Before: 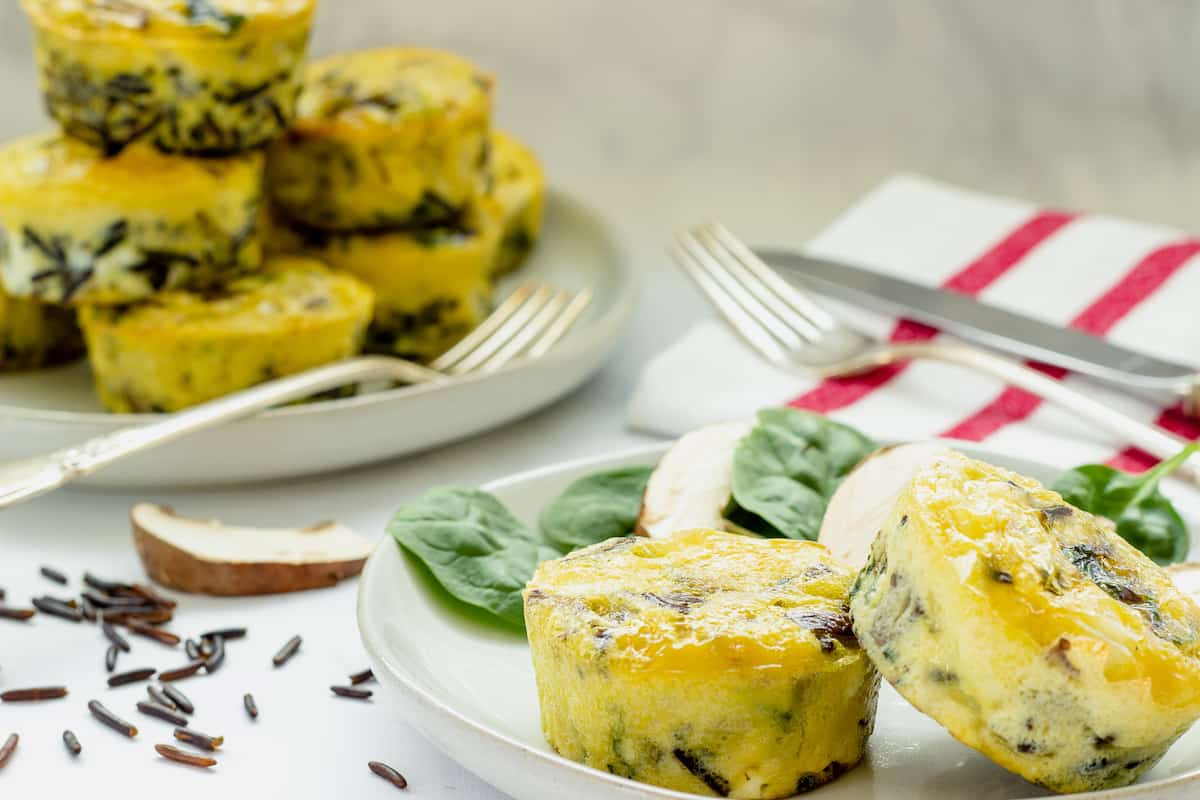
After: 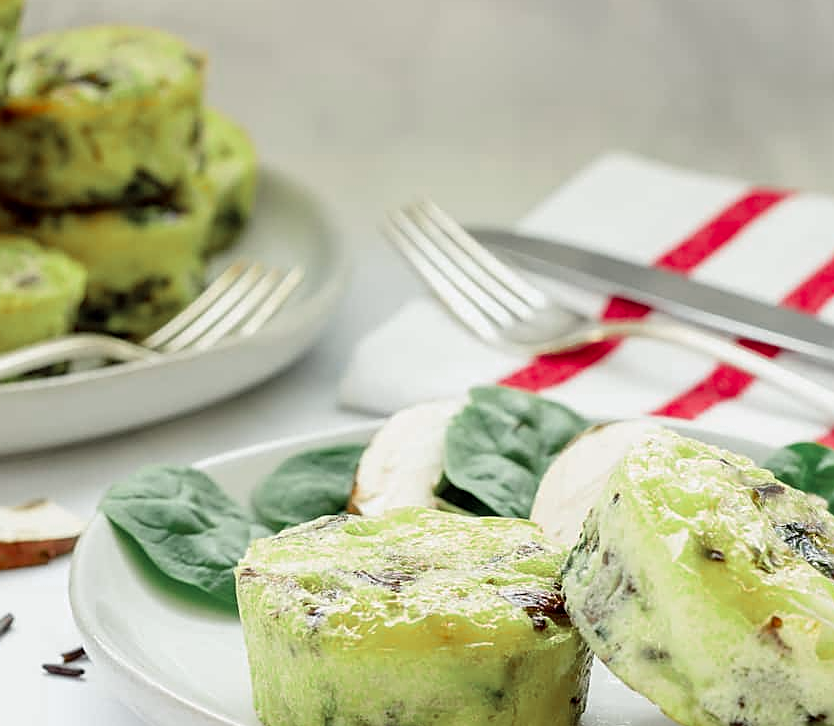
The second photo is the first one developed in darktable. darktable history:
crop and rotate: left 24.034%, top 2.838%, right 6.406%, bottom 6.299%
color zones: curves: ch0 [(0, 0.466) (0.128, 0.466) (0.25, 0.5) (0.375, 0.456) (0.5, 0.5) (0.625, 0.5) (0.737, 0.652) (0.875, 0.5)]; ch1 [(0, 0.603) (0.125, 0.618) (0.261, 0.348) (0.372, 0.353) (0.497, 0.363) (0.611, 0.45) (0.731, 0.427) (0.875, 0.518) (0.998, 0.652)]; ch2 [(0, 0.559) (0.125, 0.451) (0.253, 0.564) (0.37, 0.578) (0.5, 0.466) (0.625, 0.471) (0.731, 0.471) (0.88, 0.485)]
sharpen: on, module defaults
